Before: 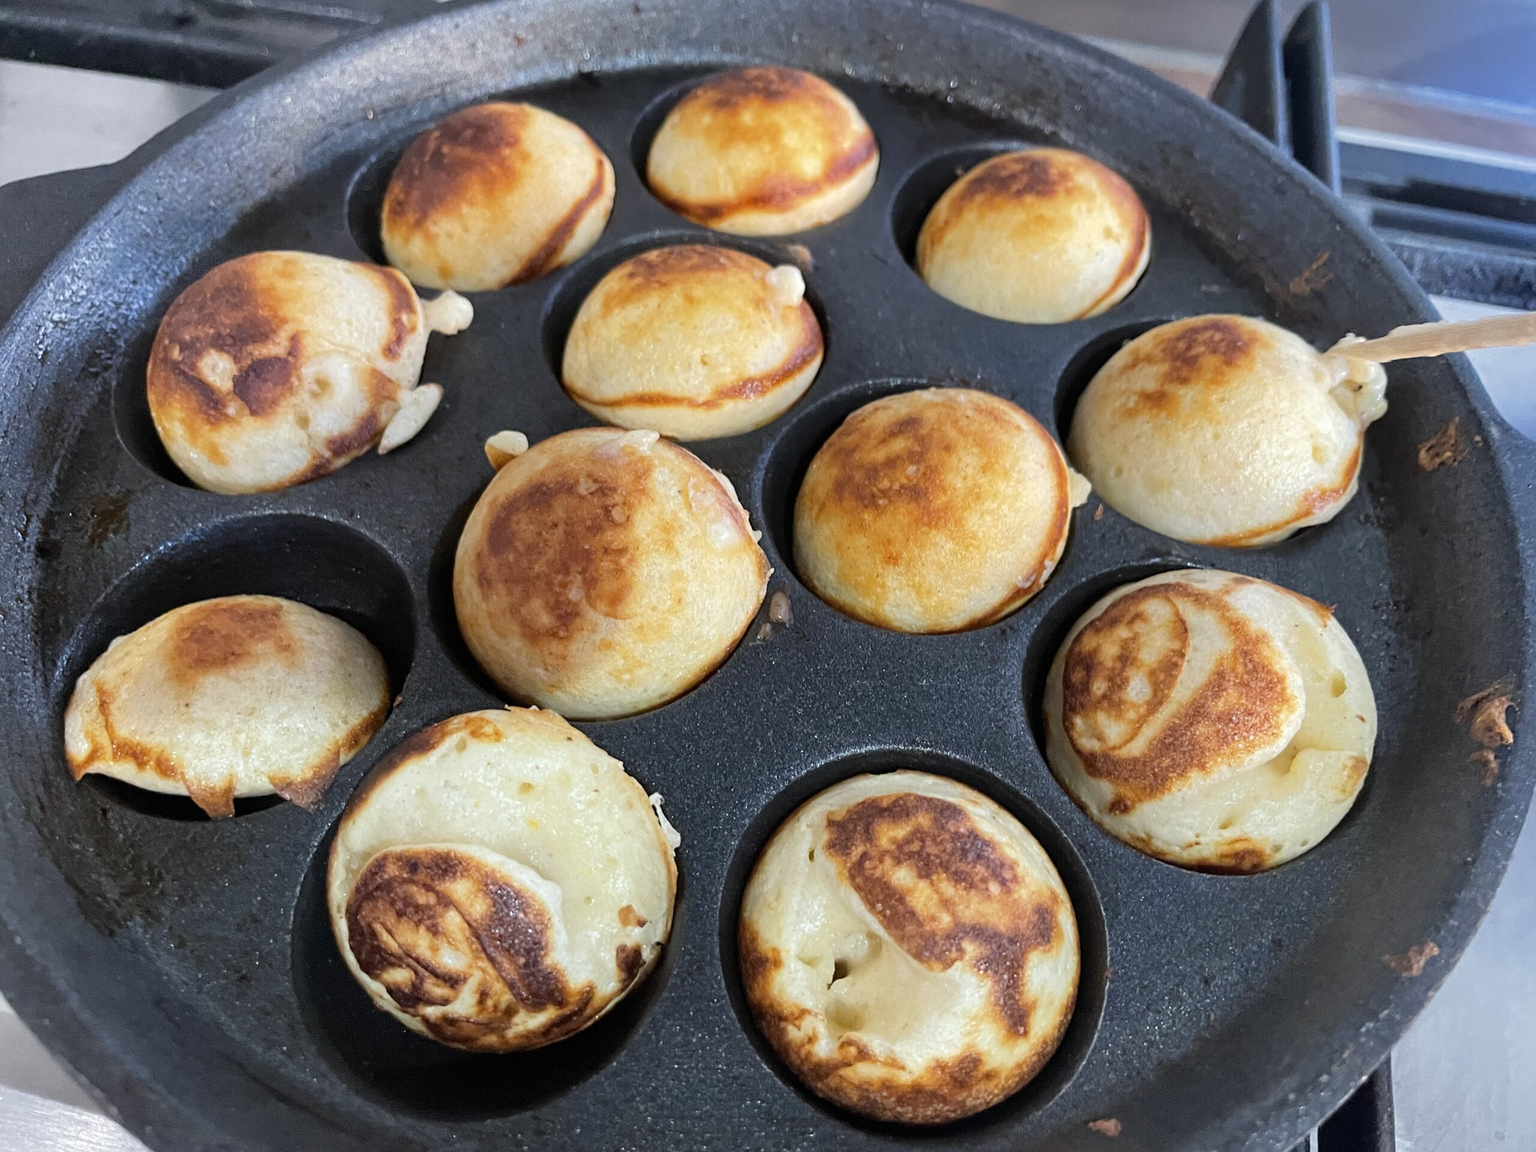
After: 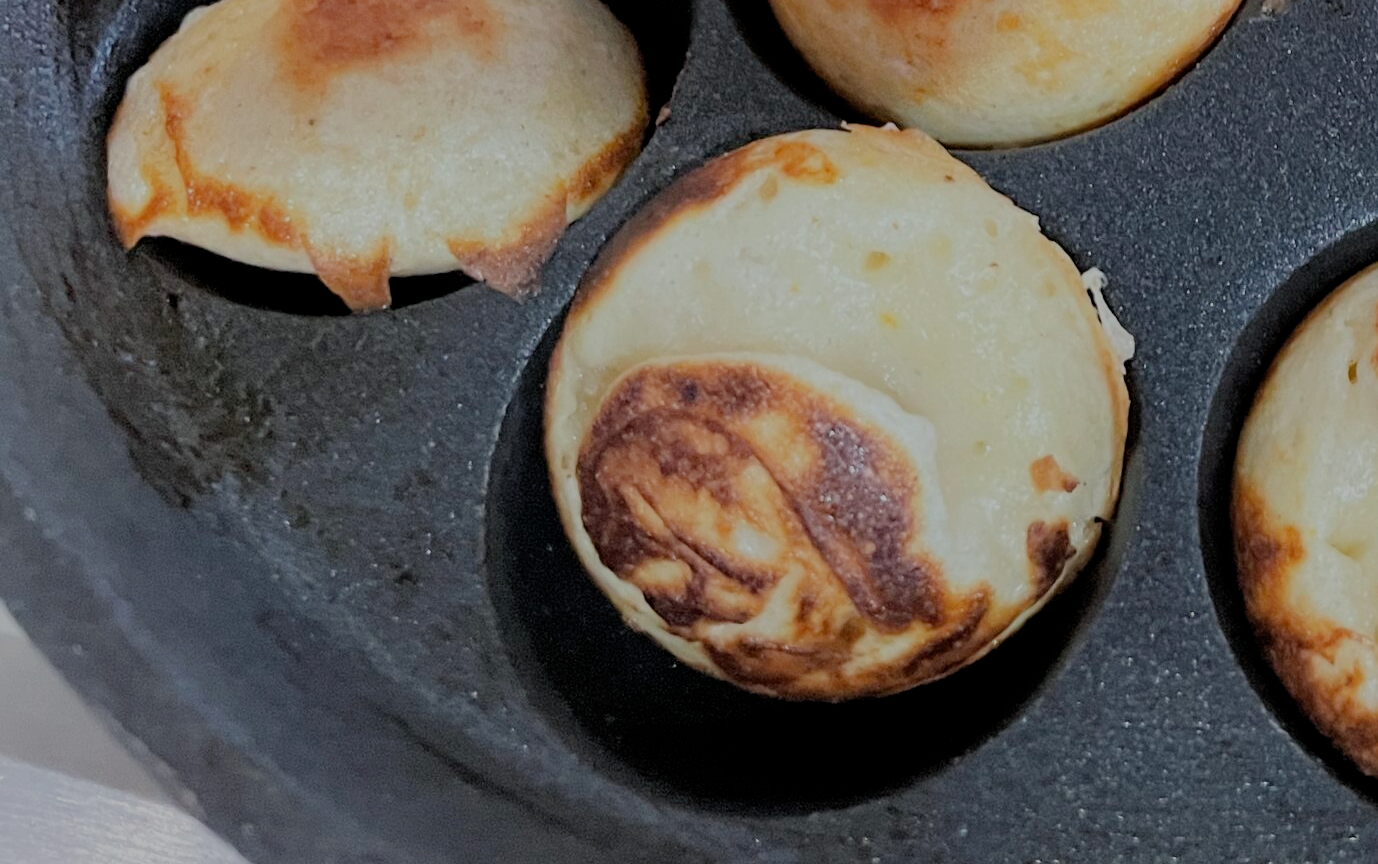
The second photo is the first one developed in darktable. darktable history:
filmic rgb: black relative exposure -6.99 EV, white relative exposure 5.98 EV, target black luminance 0%, hardness 2.74, latitude 62.2%, contrast 0.69, highlights saturation mix 10.67%, shadows ↔ highlights balance -0.106%, preserve chrominance max RGB
crop and rotate: top 54.847%, right 46.158%, bottom 0.146%
